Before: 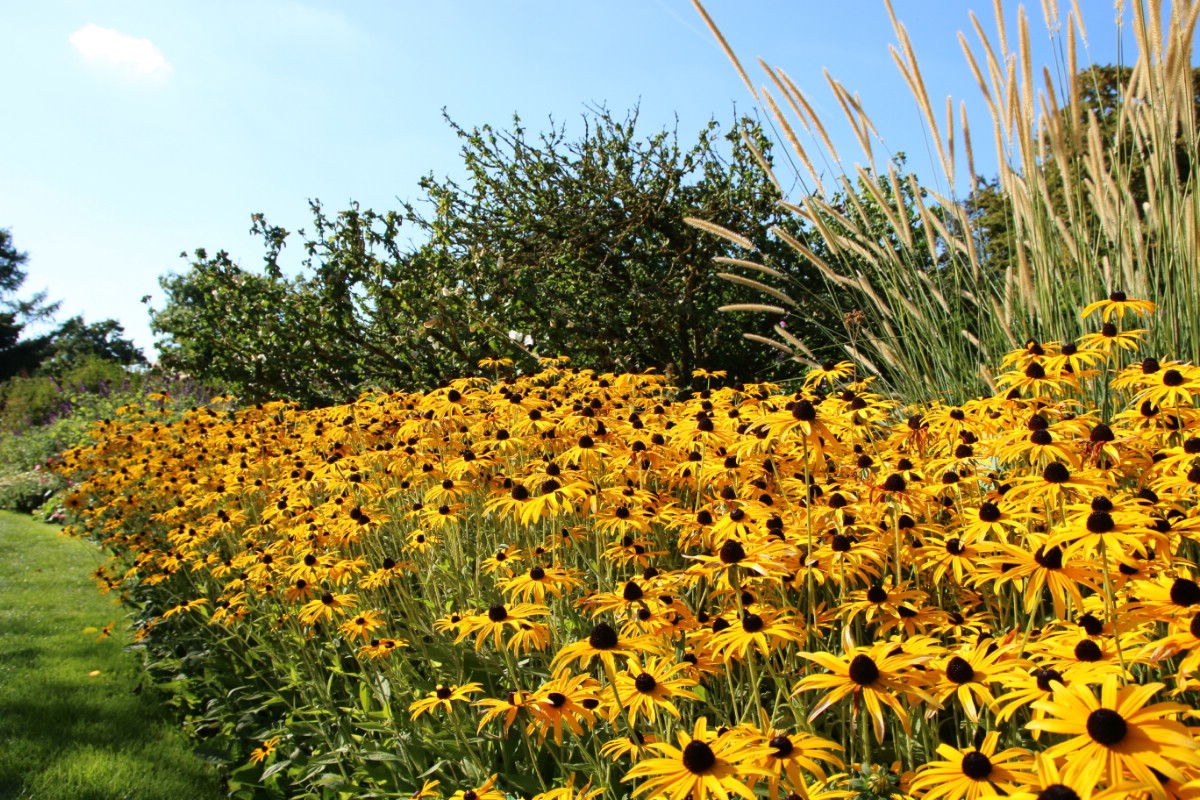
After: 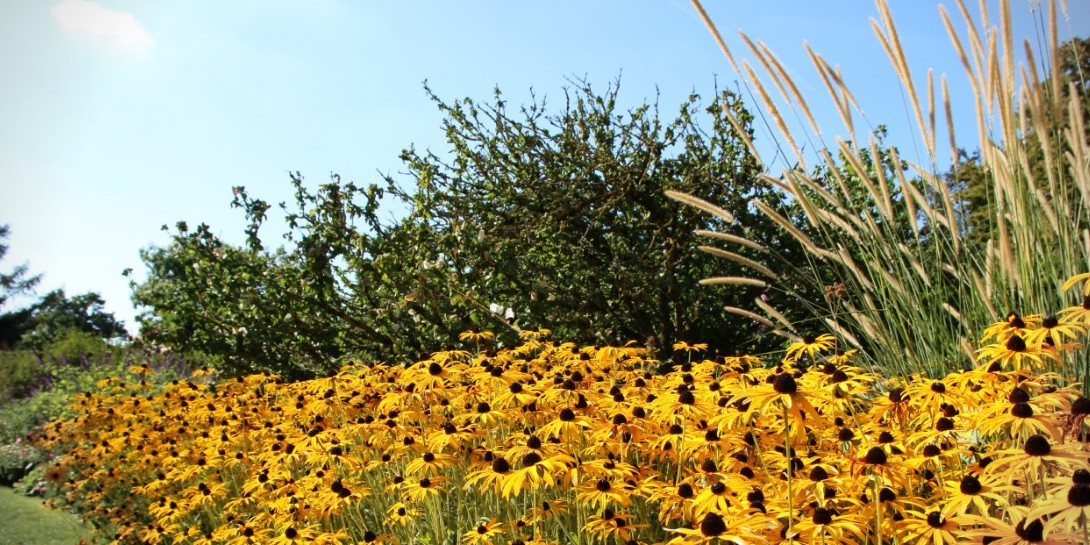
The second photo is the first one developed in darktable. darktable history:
crop: left 1.618%, top 3.412%, right 7.542%, bottom 28.455%
vignetting: fall-off start 88.49%, fall-off radius 43.39%, width/height ratio 1.155
